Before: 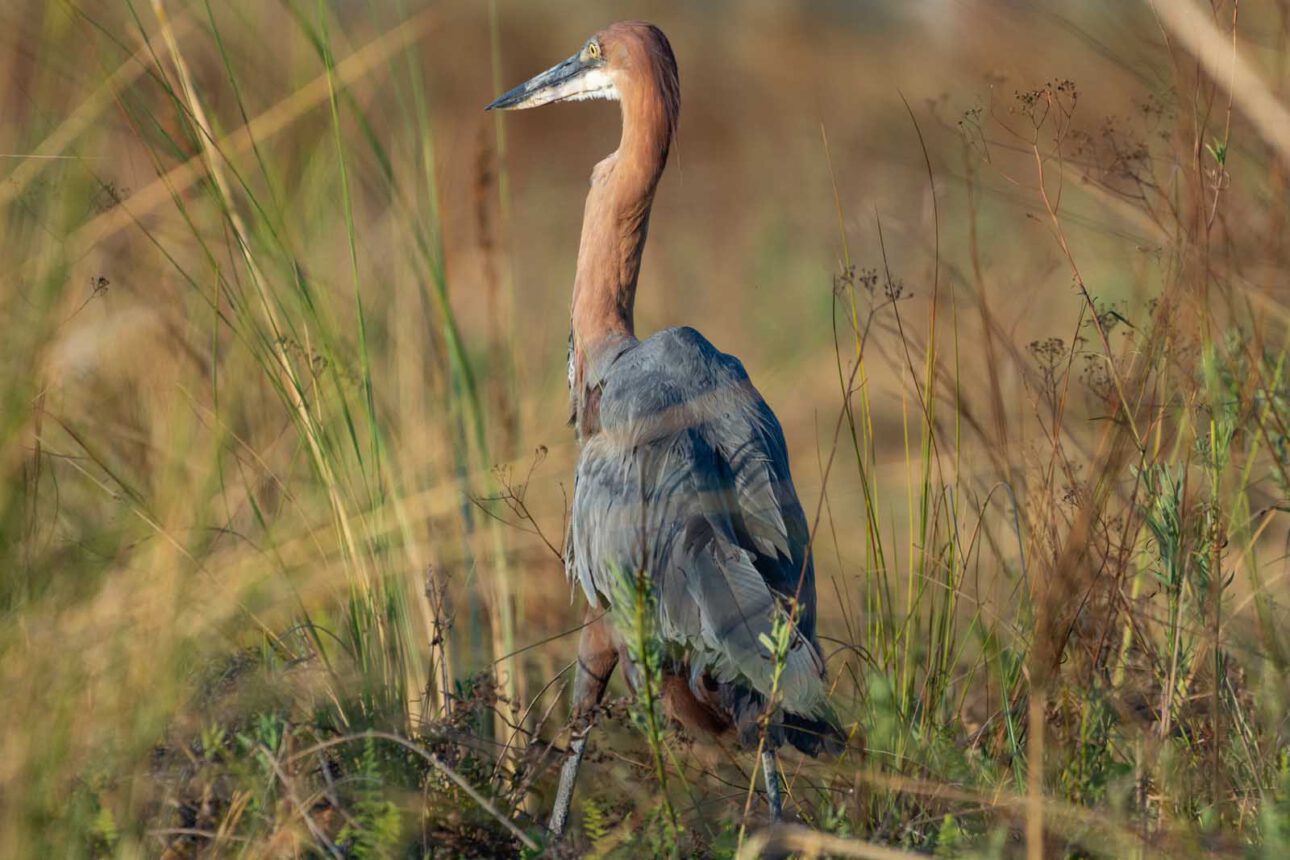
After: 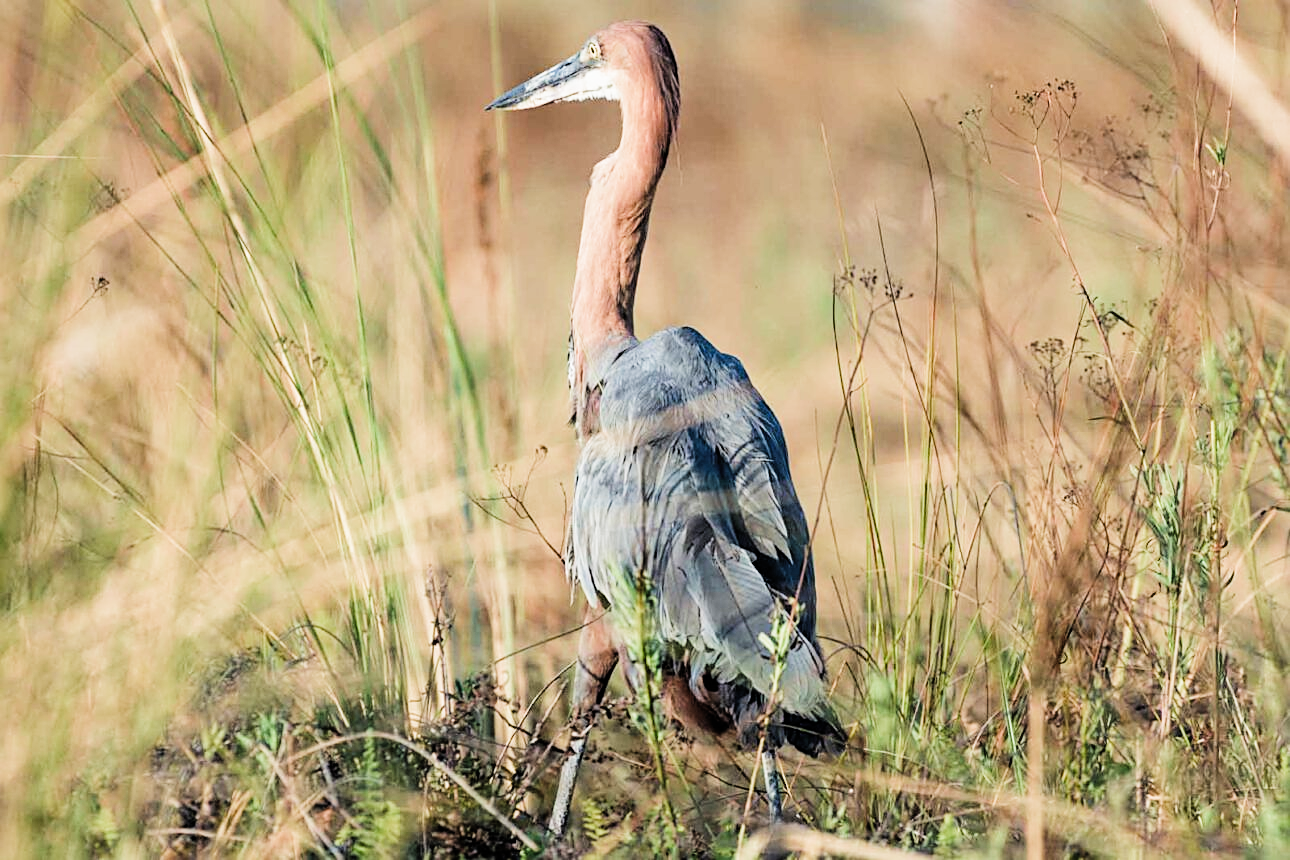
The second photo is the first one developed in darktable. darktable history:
tone equalizer: -8 EV -0.772 EV, -7 EV -0.701 EV, -6 EV -0.615 EV, -5 EV -0.366 EV, -3 EV 0.388 EV, -2 EV 0.6 EV, -1 EV 0.696 EV, +0 EV 0.764 EV, edges refinement/feathering 500, mask exposure compensation -1.57 EV, preserve details no
sharpen: on, module defaults
exposure: black level correction 0, exposure 1.105 EV, compensate highlight preservation false
filmic rgb: black relative exposure -7.41 EV, white relative exposure 4.88 EV, hardness 3.39, color science v4 (2020), contrast in shadows soft, contrast in highlights soft
